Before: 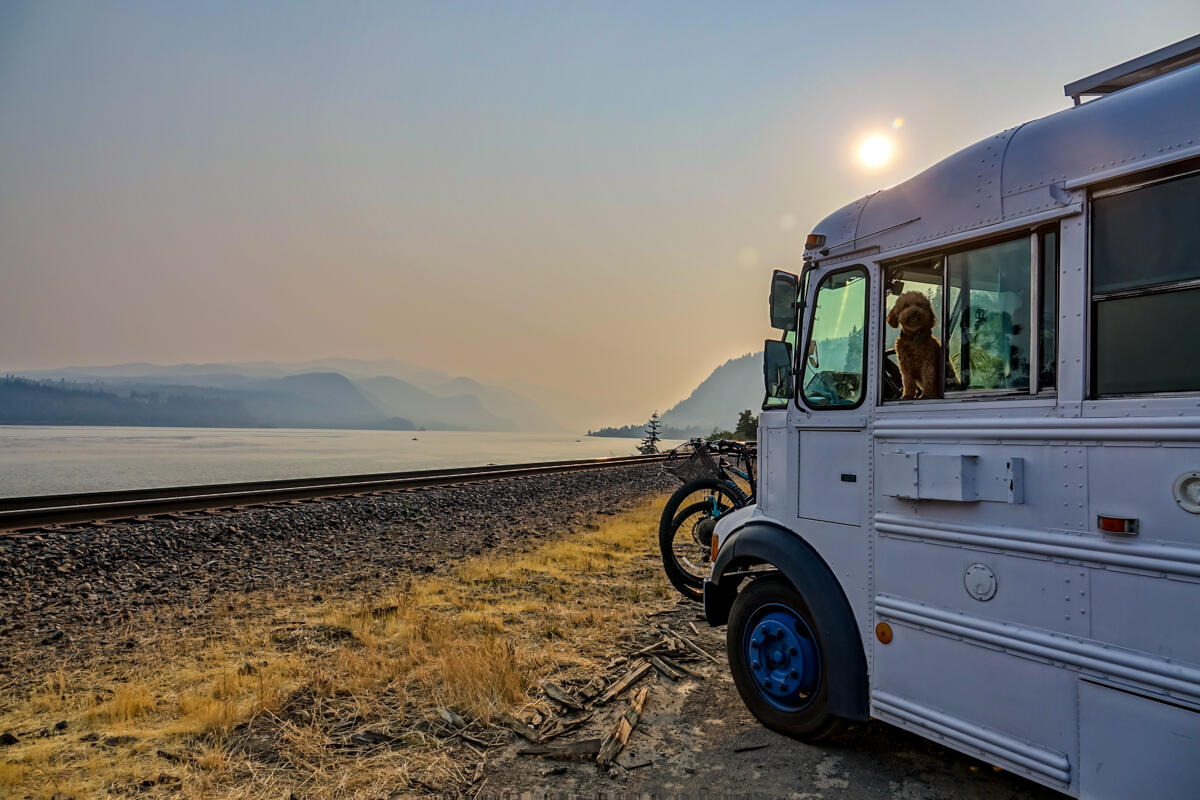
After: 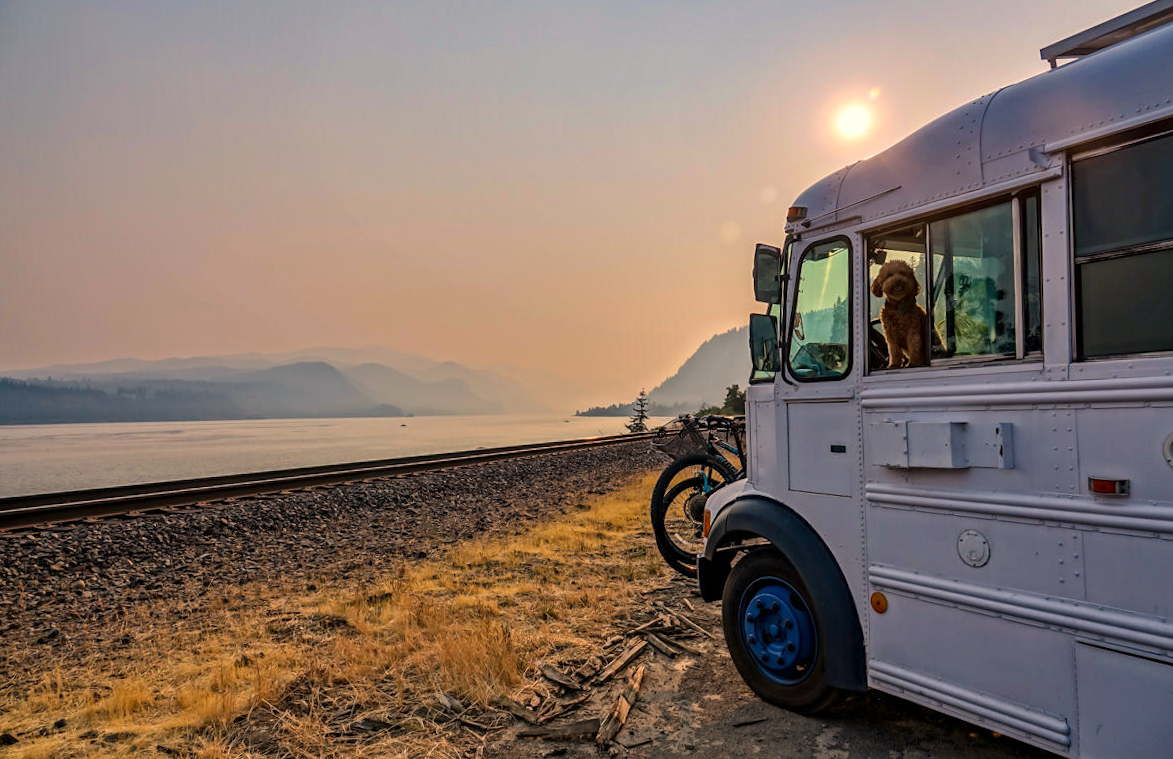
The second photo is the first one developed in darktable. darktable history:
white balance: red 1.127, blue 0.943
rotate and perspective: rotation -2°, crop left 0.022, crop right 0.978, crop top 0.049, crop bottom 0.951
